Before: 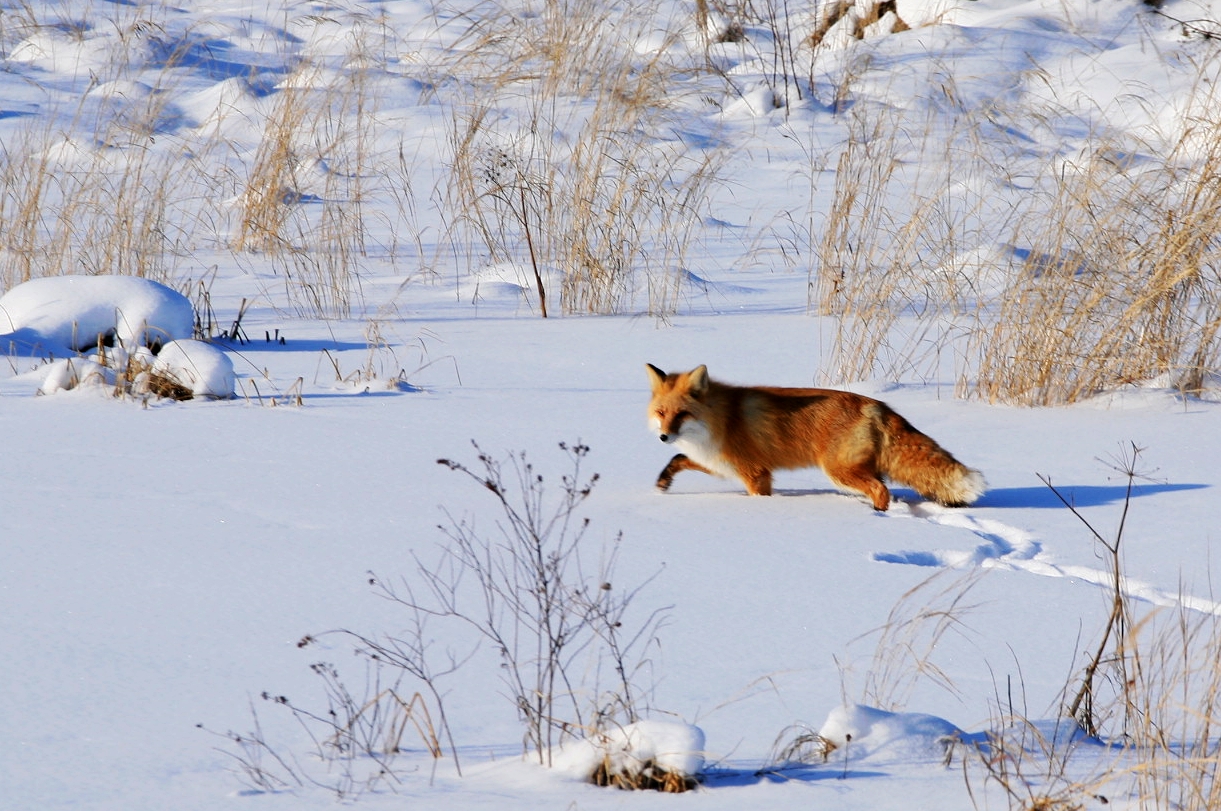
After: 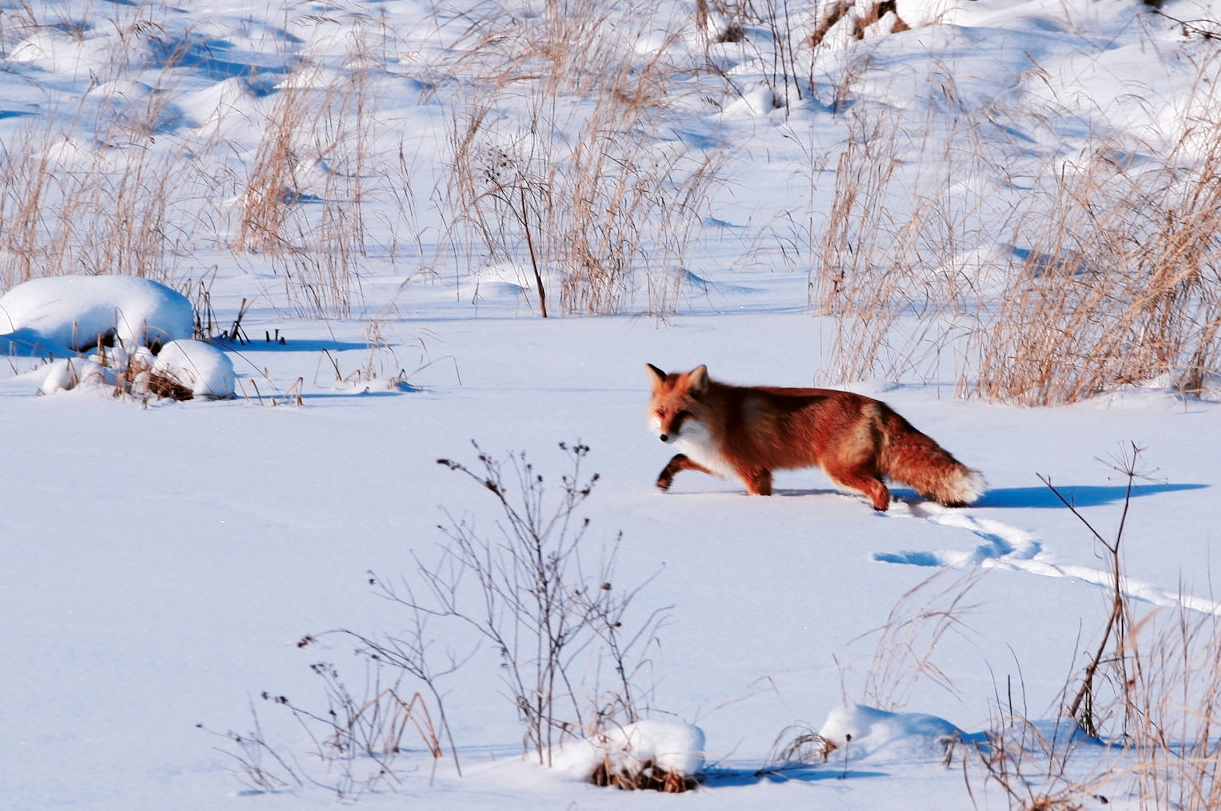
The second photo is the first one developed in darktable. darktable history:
tone curve: curves: ch0 [(0, 0) (0.003, 0.013) (0.011, 0.016) (0.025, 0.023) (0.044, 0.036) (0.069, 0.051) (0.1, 0.076) (0.136, 0.107) (0.177, 0.145) (0.224, 0.186) (0.277, 0.246) (0.335, 0.311) (0.399, 0.378) (0.468, 0.462) (0.543, 0.548) (0.623, 0.636) (0.709, 0.728) (0.801, 0.816) (0.898, 0.9) (1, 1)], preserve colors none
color look up table: target L [96.74, 91.92, 94.85, 82.04, 82.76, 74.15, 73.84, 67.26, 64.46, 39.7, 11.22, 200.78, 102.82, 81.86, 64.85, 52.06, 57.4, 51.29, 44.61, 51.35, 42.87, 34.84, 30.02, 23.7, 20.39, 72.81, 71.22, 54.6, 57.25, 45.02, 54.07, 43.07, 48.28, 46.39, 40.95, 41.15, 29.37, 30.91, 25.9, 32.36, 27.34, 14, 2.31, 82.46, 77.44, 62.89, 63.38, 41.34, 30.25], target a [-4.925, -2.15, -25.62, 2.044, -16.57, 8.42, -35.95, -7.902, -29.36, -21.55, -4.941, 0, 0, 17.47, 41.59, 58.2, 31.24, 47.34, 62.16, 22.76, 60.34, 51.22, 16.85, 34.52, 38.44, 22.96, 20.81, 55.9, 43.8, 66.82, 29.95, 62.38, 3.653, 10.12, 1.936, 14.83, 49.53, 47.95, 49.66, 1.911, 29.77, 36.45, 11.16, -2.364, -31.04, -1.974, -16.96, -18.84, -3.801], target b [32.92, 61.7, 0.842, 1.811, 51.39, 31.63, 40.04, 11.23, 11.2, 22.78, 11.7, -0.001, -0.002, 17.5, -3.081, 9.28, 28.99, 45.14, 53.21, 9.513, 28.24, 42.81, 27.59, 30.43, 24.97, -24.25, -6.421, -24.81, -37.55, -38.45, -16.42, -14.1, -56.02, -28.84, -45, -64.5, -44.57, -3.296, -71.15, -2.092, -5.034, -57.04, -29.63, -19.98, -23.44, -12.82, -41.99, -8.561, -26.63], num patches 49
